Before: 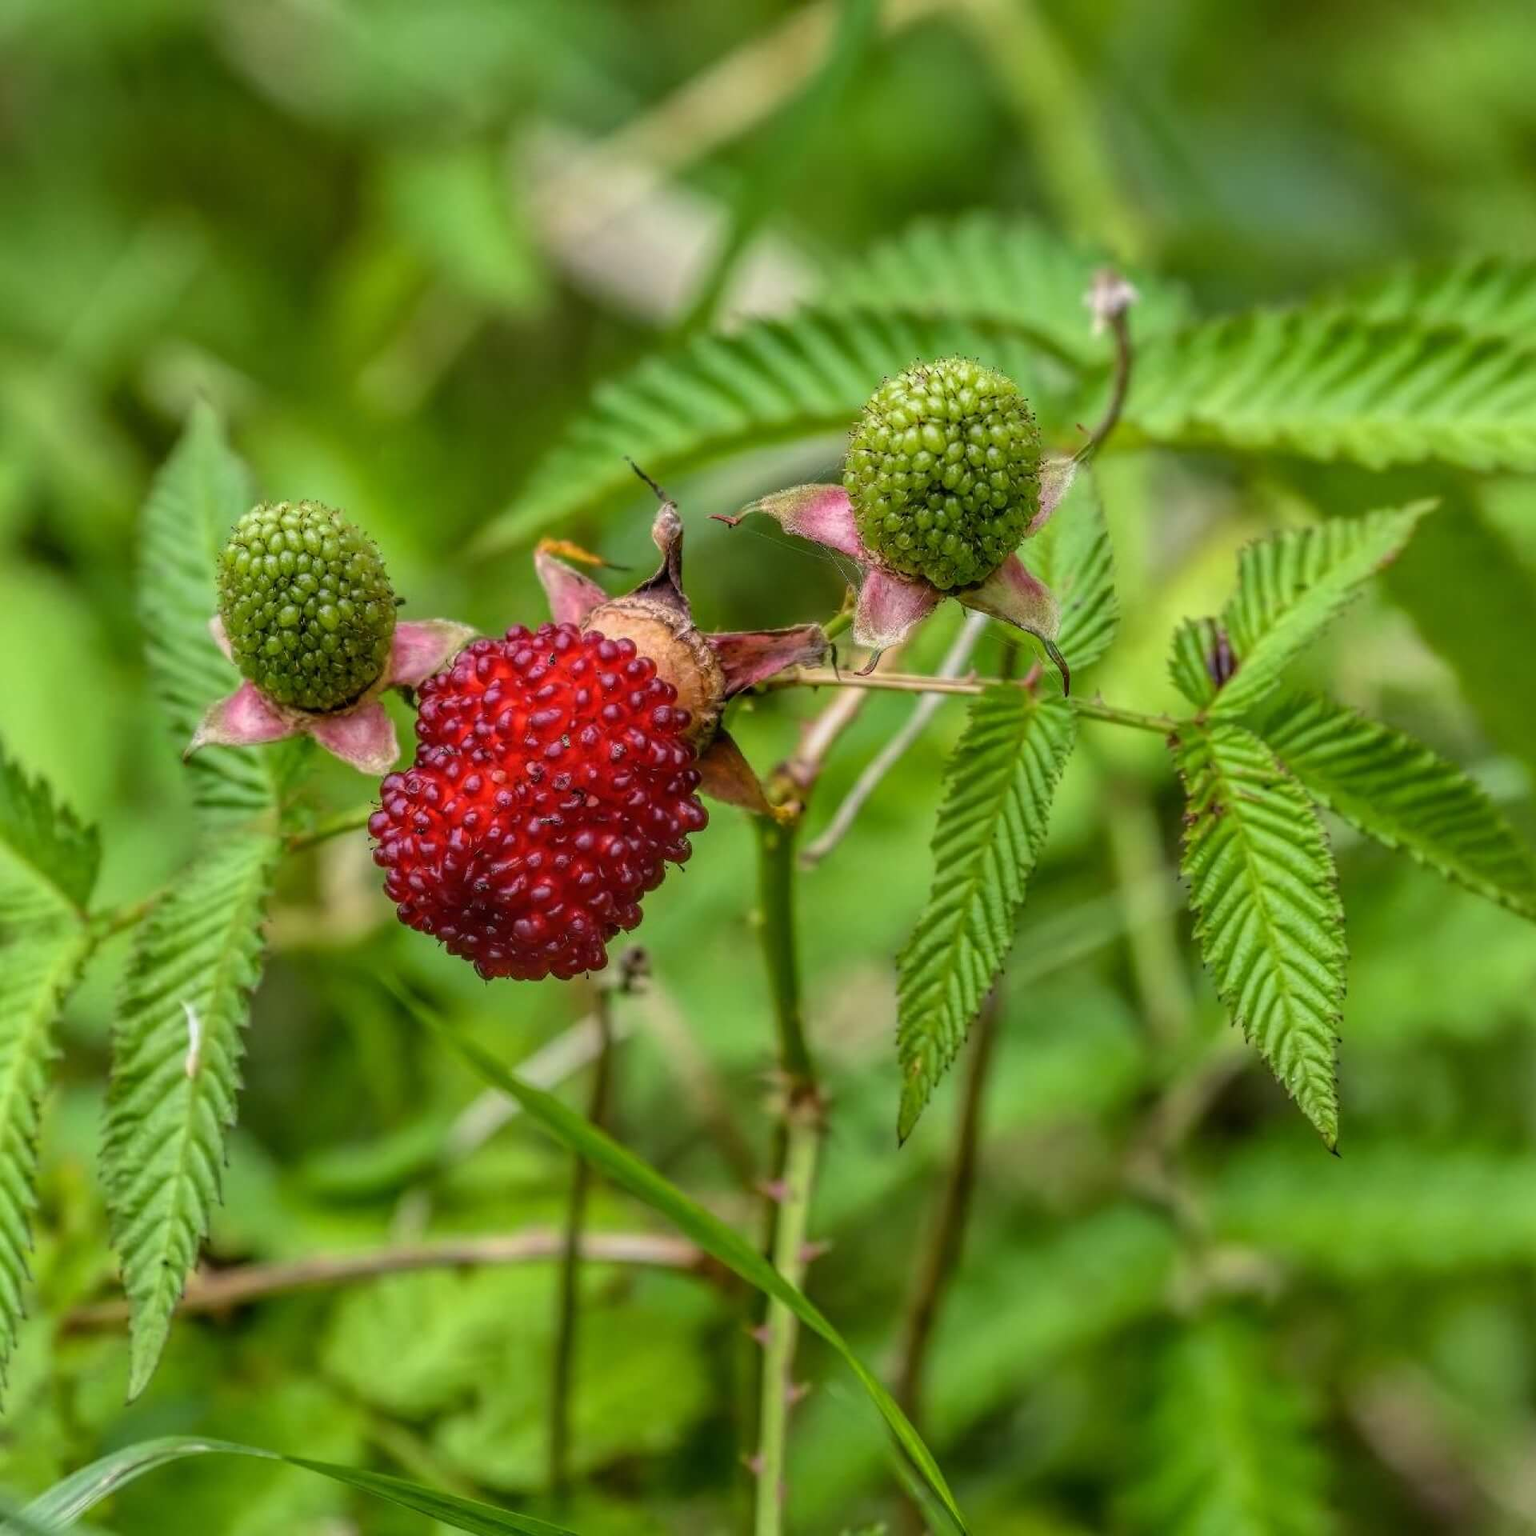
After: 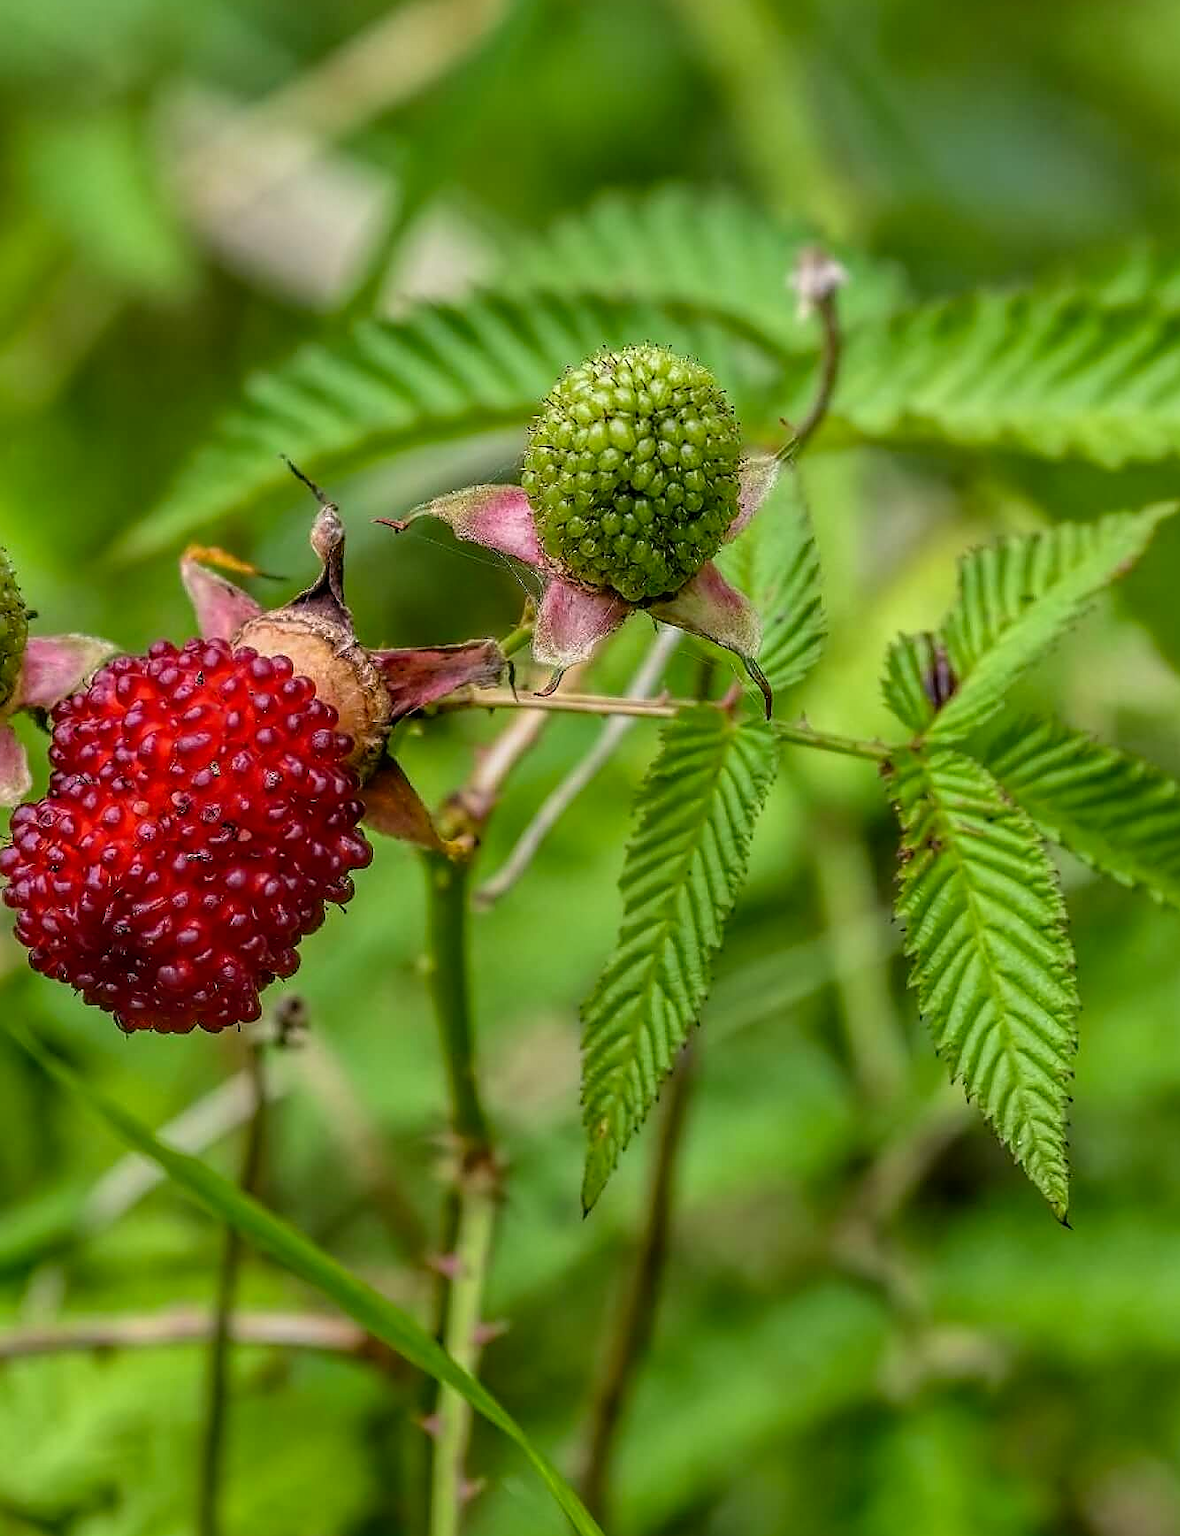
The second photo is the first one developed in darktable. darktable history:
tone curve: curves: ch0 [(0, 0) (0.059, 0.027) (0.162, 0.125) (0.304, 0.279) (0.547, 0.532) (0.828, 0.815) (1, 0.983)]; ch1 [(0, 0) (0.23, 0.166) (0.34, 0.308) (0.371, 0.337) (0.429, 0.411) (0.477, 0.462) (0.499, 0.498) (0.529, 0.537) (0.559, 0.582) (0.743, 0.798) (1, 1)]; ch2 [(0, 0) (0.431, 0.414) (0.498, 0.503) (0.524, 0.528) (0.568, 0.546) (0.6, 0.597) (0.634, 0.645) (0.728, 0.742) (1, 1)], preserve colors none
crop and rotate: left 24.191%, top 2.982%, right 6.242%, bottom 6.513%
sharpen: radius 1.395, amount 1.257, threshold 0.745
